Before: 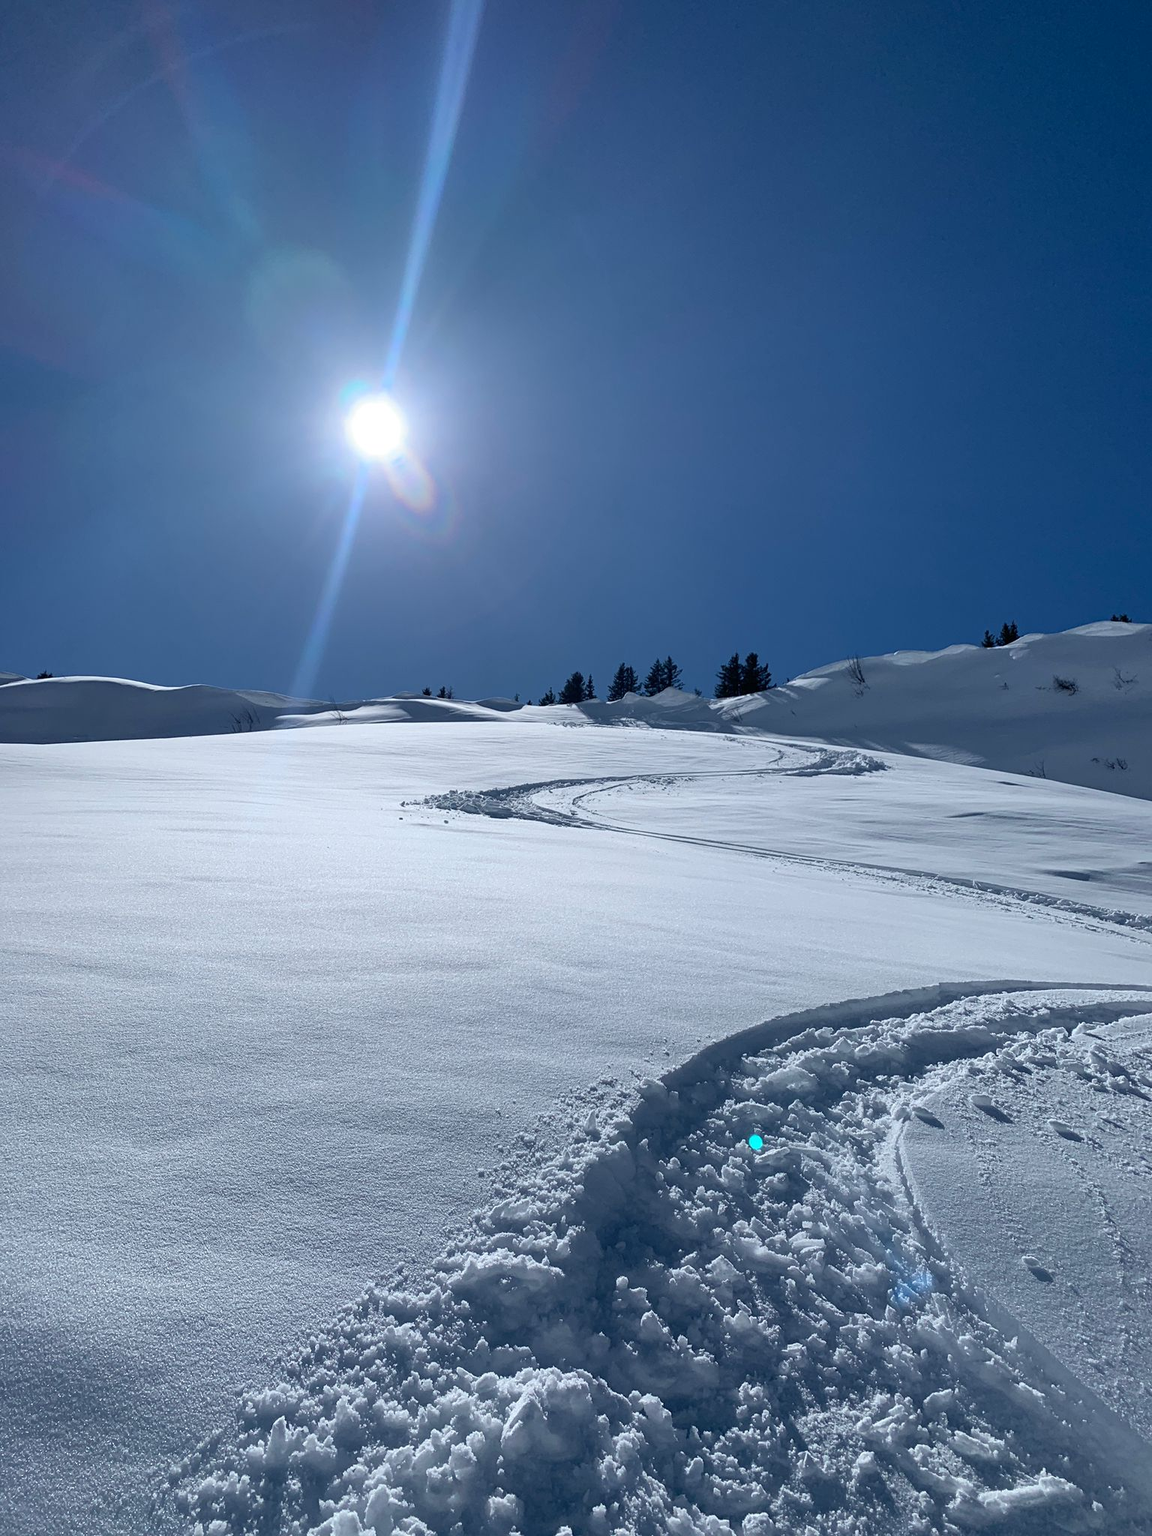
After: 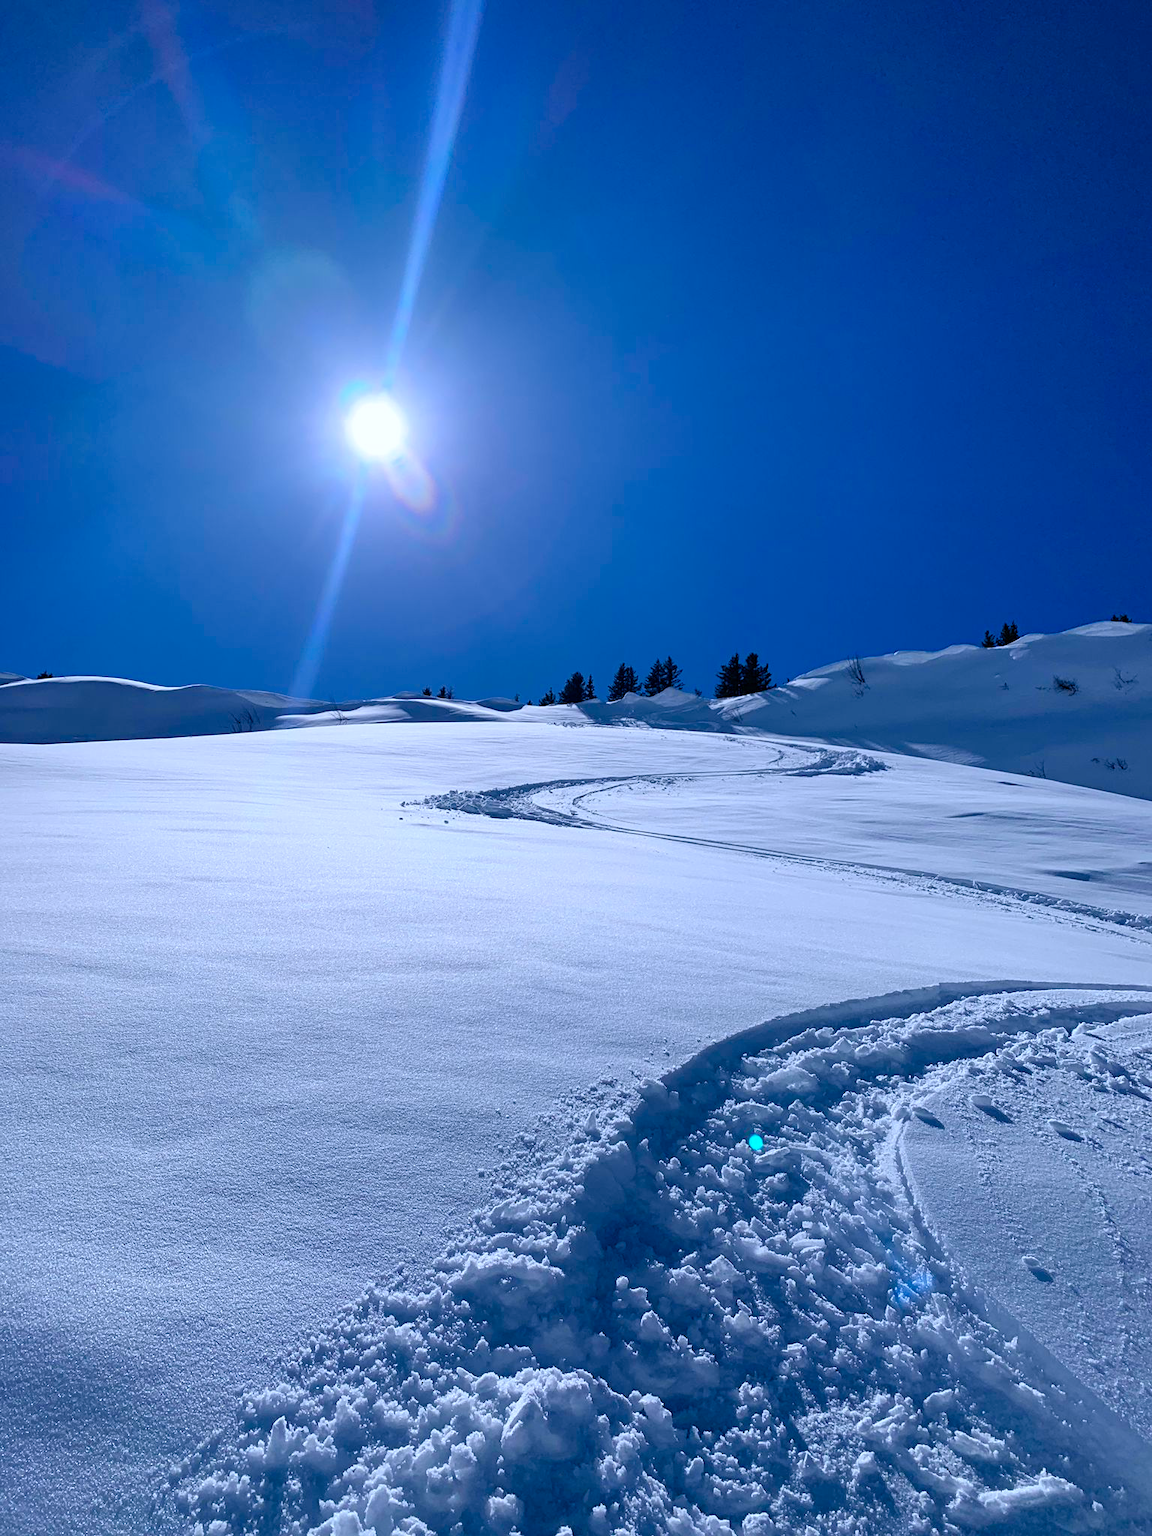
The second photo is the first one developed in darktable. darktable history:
white balance: red 0.967, blue 1.119, emerald 0.756
color balance rgb: perceptual saturation grading › global saturation 35%, perceptual saturation grading › highlights -25%, perceptual saturation grading › shadows 50%
